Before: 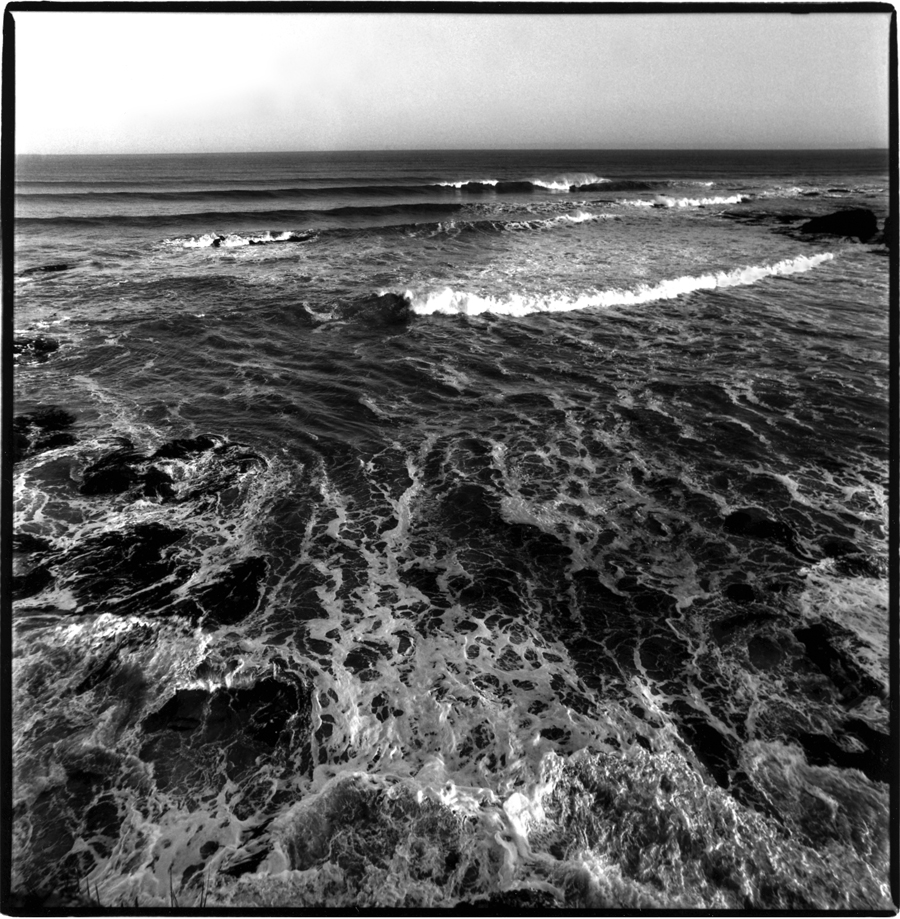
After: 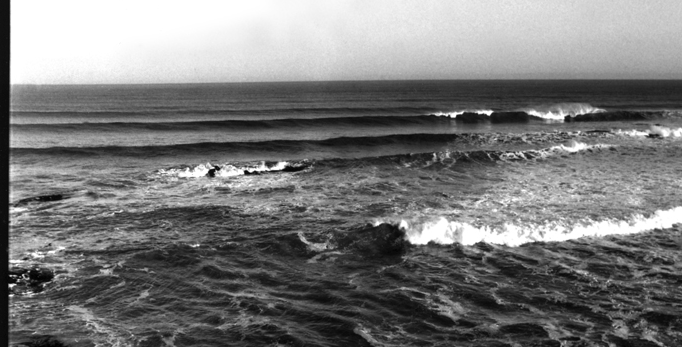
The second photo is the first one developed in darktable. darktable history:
crop: left 0.56%, top 7.636%, right 23.618%, bottom 54.551%
